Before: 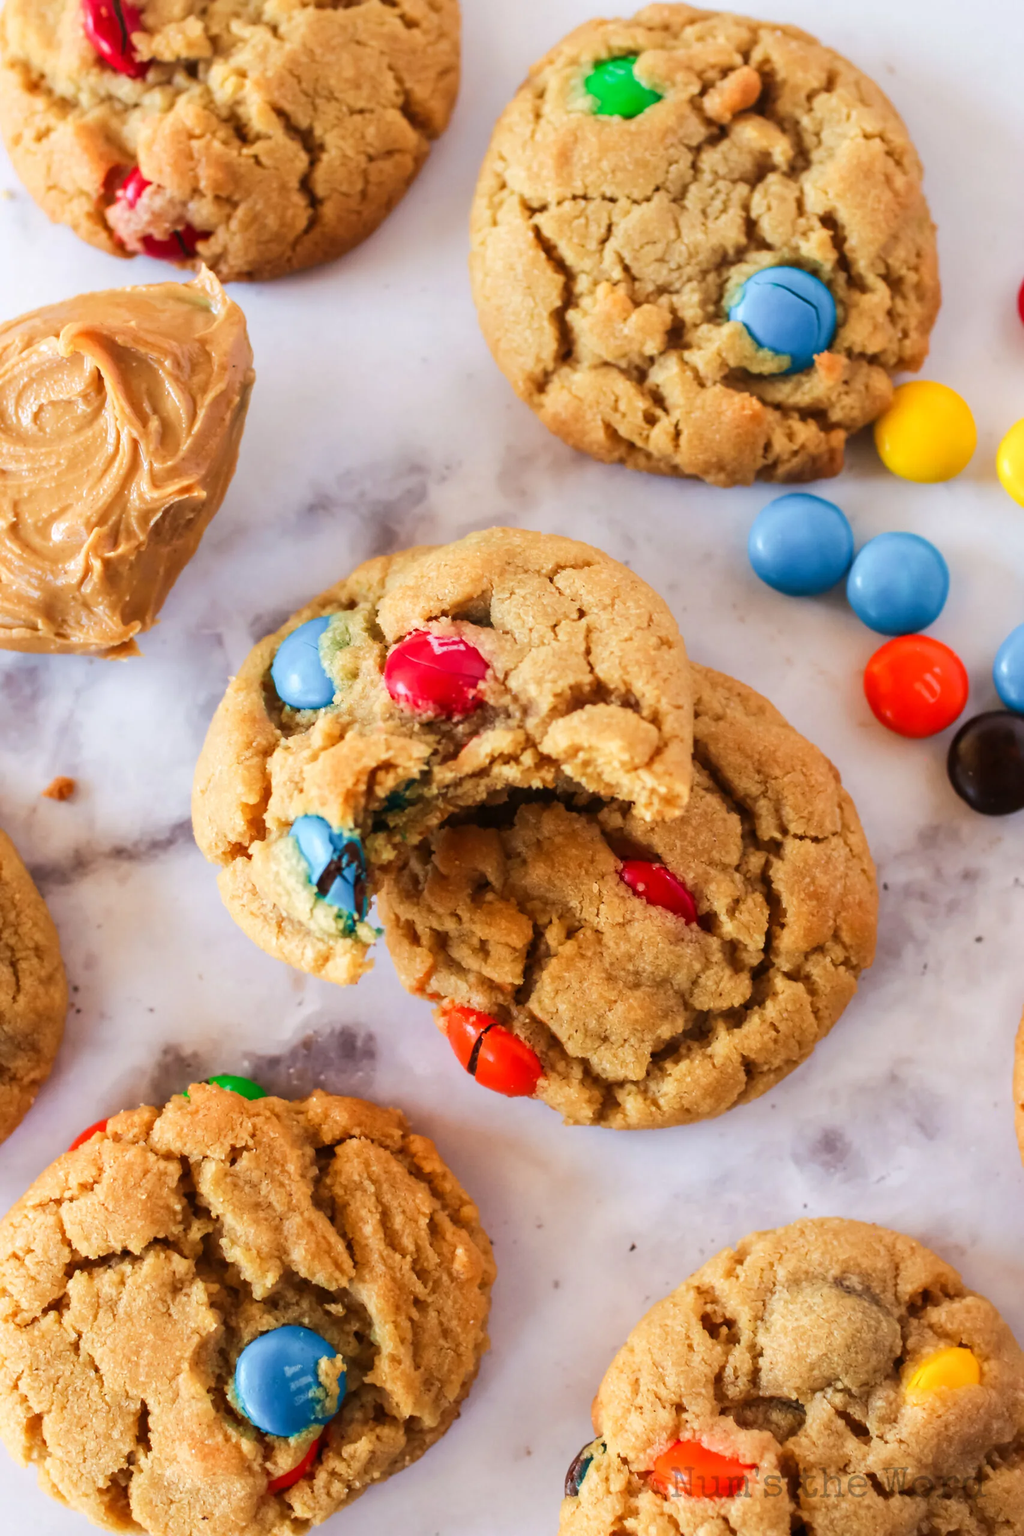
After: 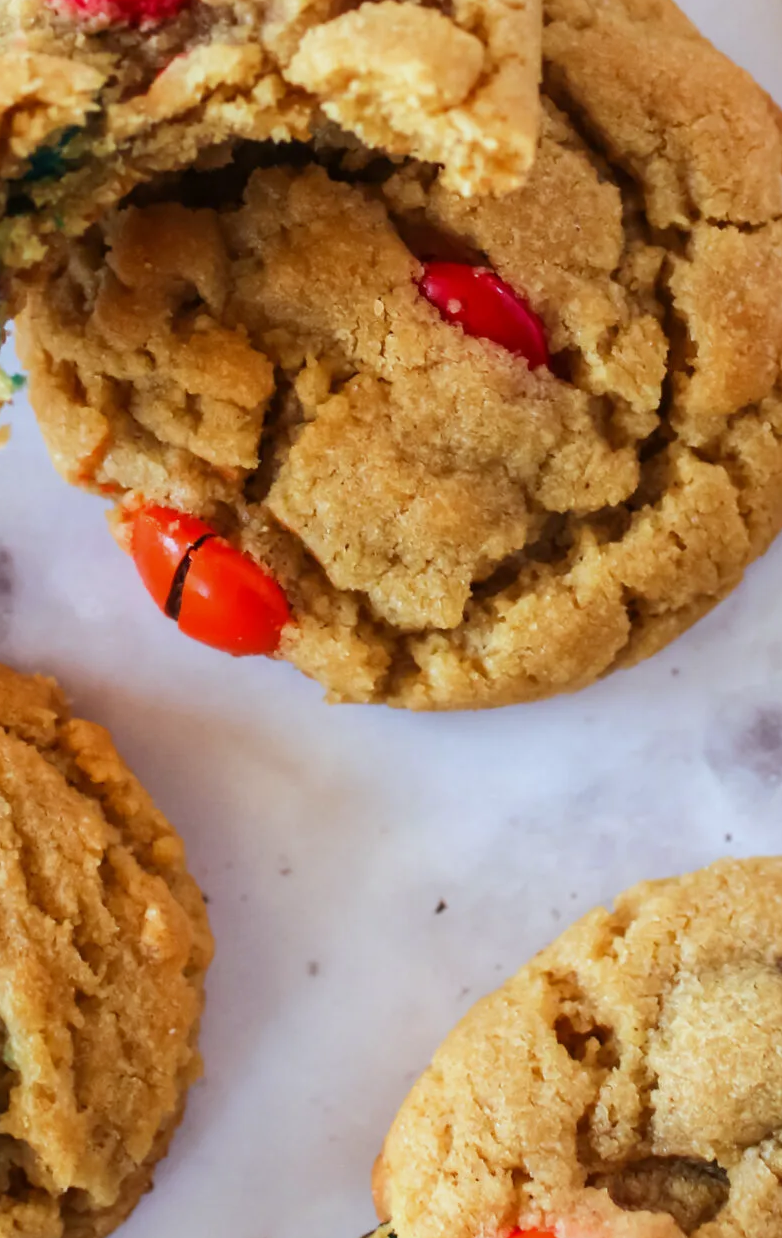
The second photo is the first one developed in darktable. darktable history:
white balance: red 0.925, blue 1.046
crop: left 35.976%, top 45.819%, right 18.162%, bottom 5.807%
